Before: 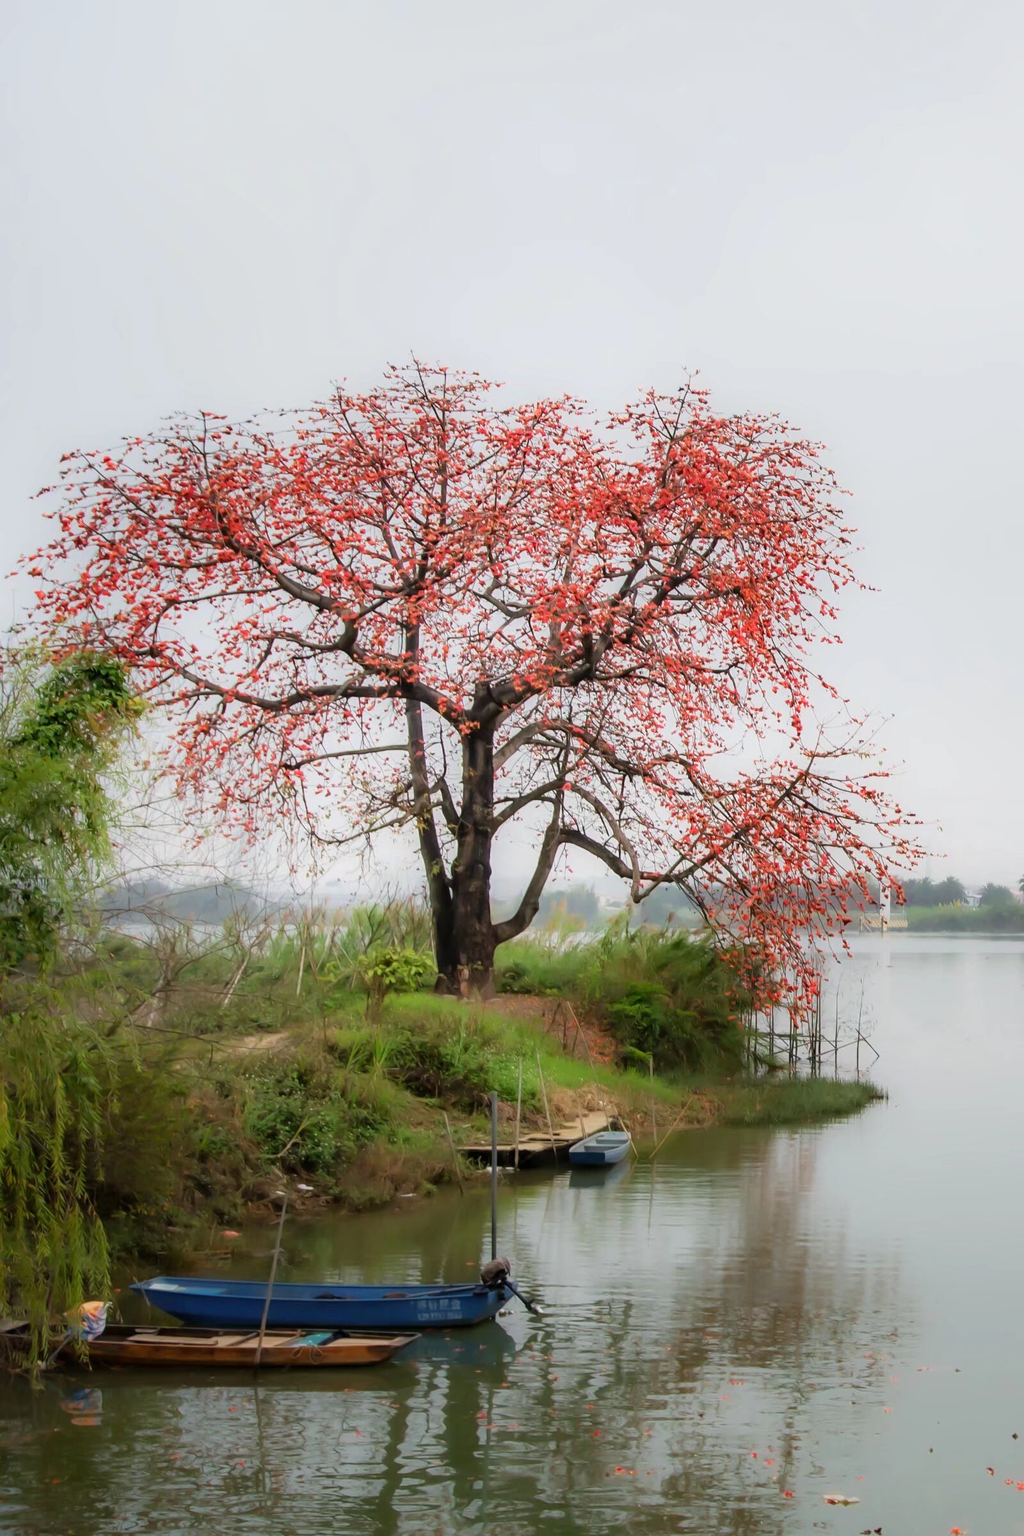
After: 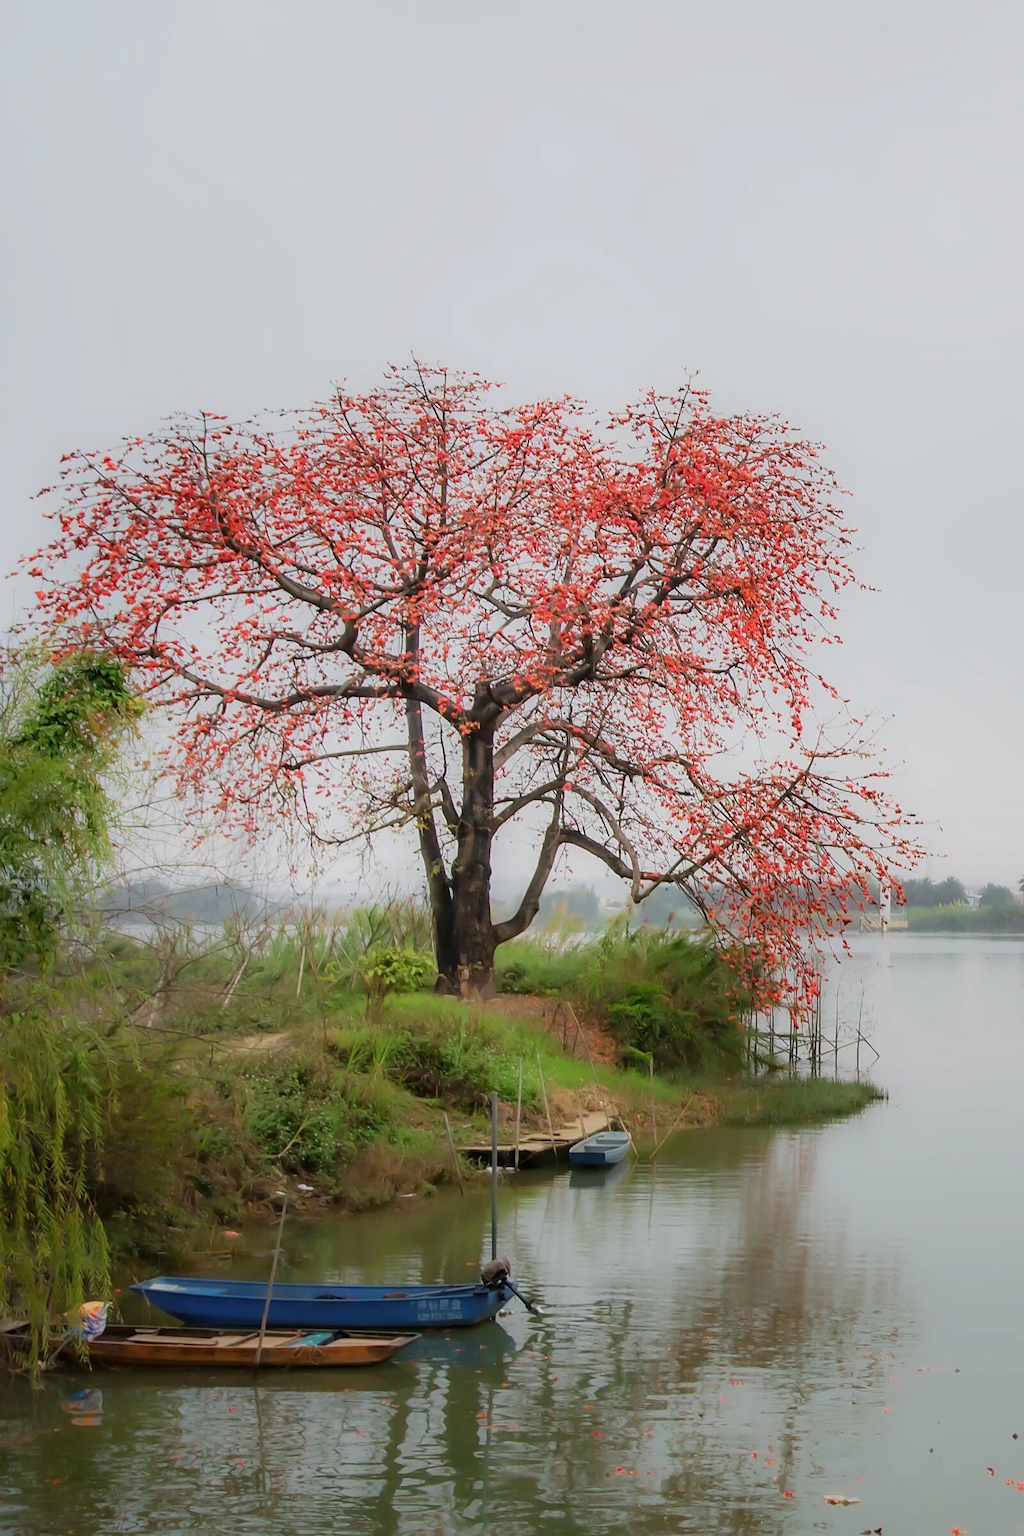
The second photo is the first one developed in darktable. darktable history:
color balance rgb: perceptual saturation grading › global saturation -0.31%, global vibrance -8%, contrast -13%, saturation formula JzAzBz (2021)
sharpen: radius 1.559, amount 0.373, threshold 1.271
